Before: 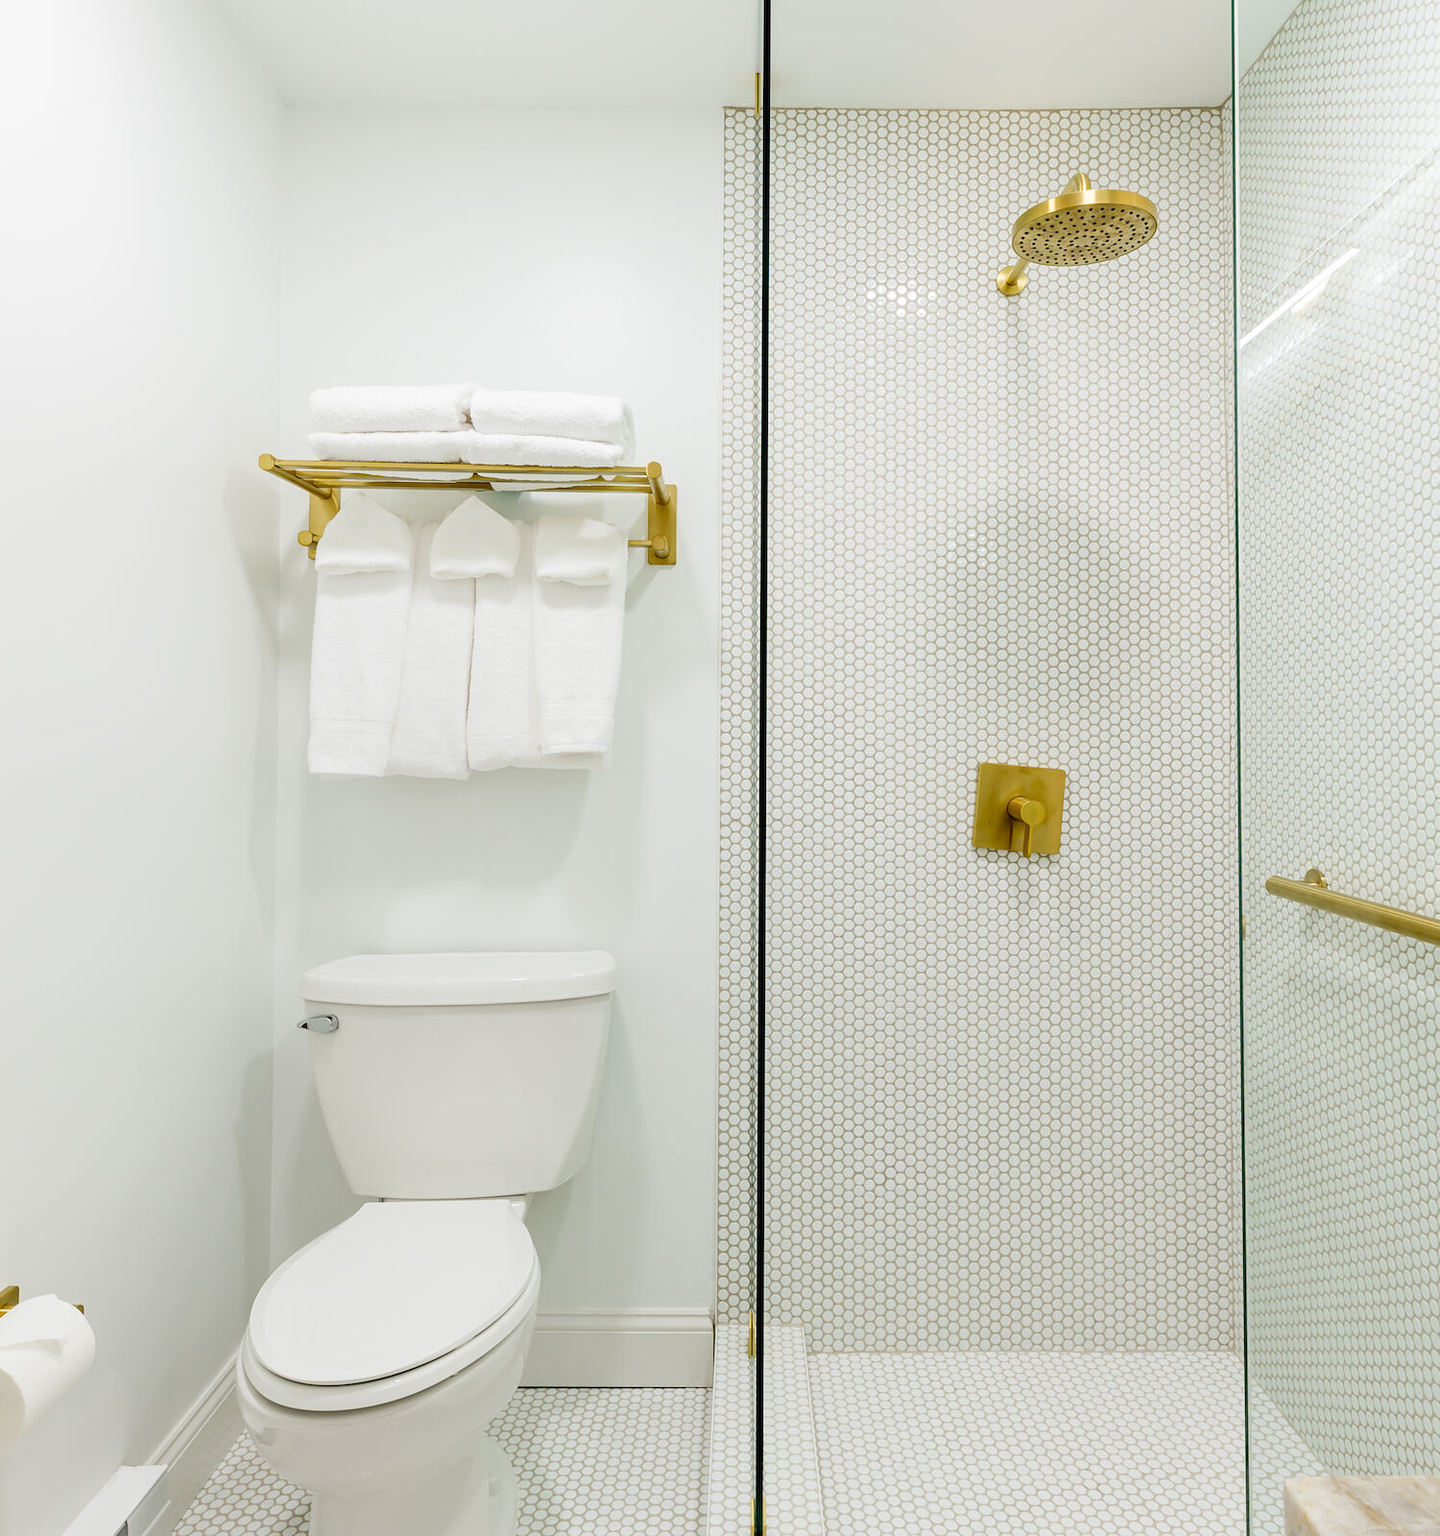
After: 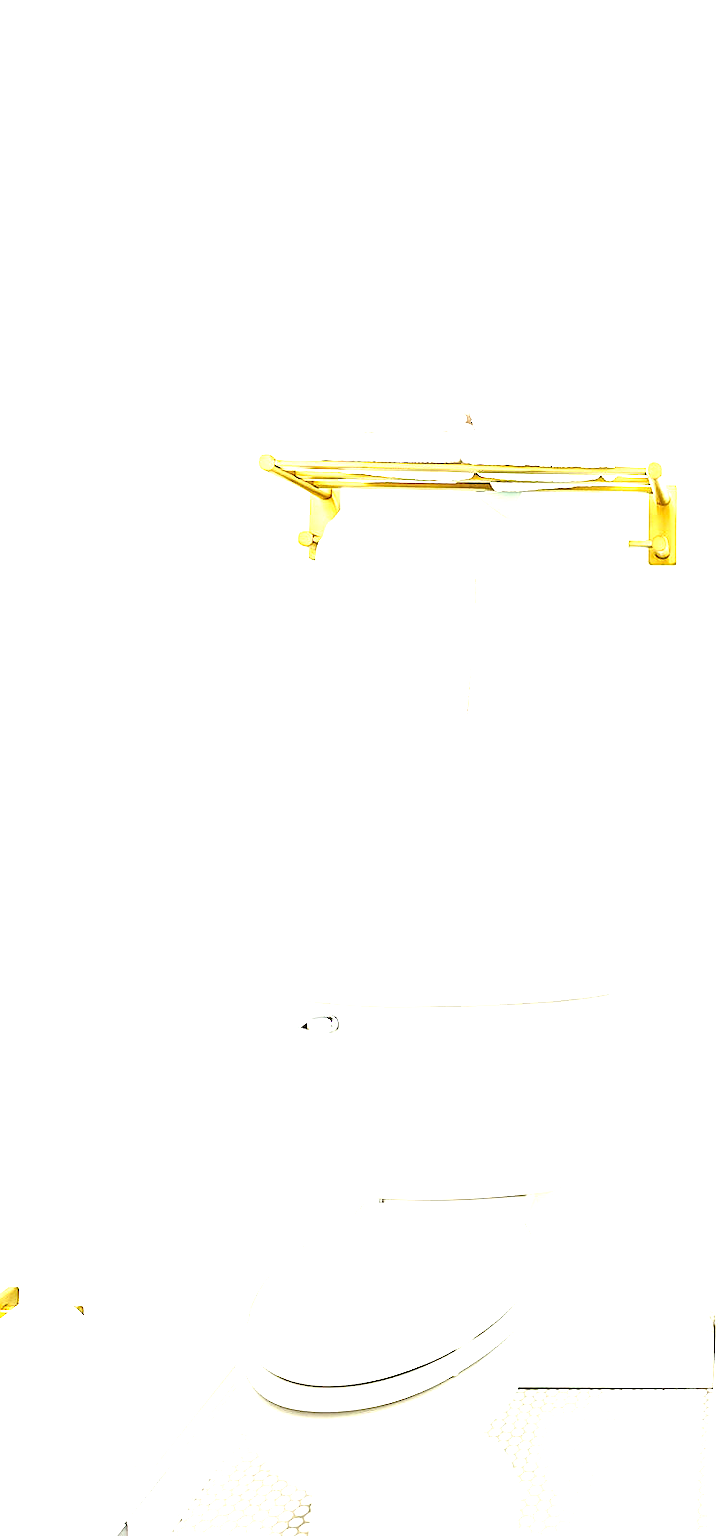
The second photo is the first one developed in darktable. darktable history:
crop and rotate: left 0.048%, top 0%, right 50.042%
sharpen: amount 0.497
exposure: exposure 2.038 EV, compensate exposure bias true, compensate highlight preservation false
